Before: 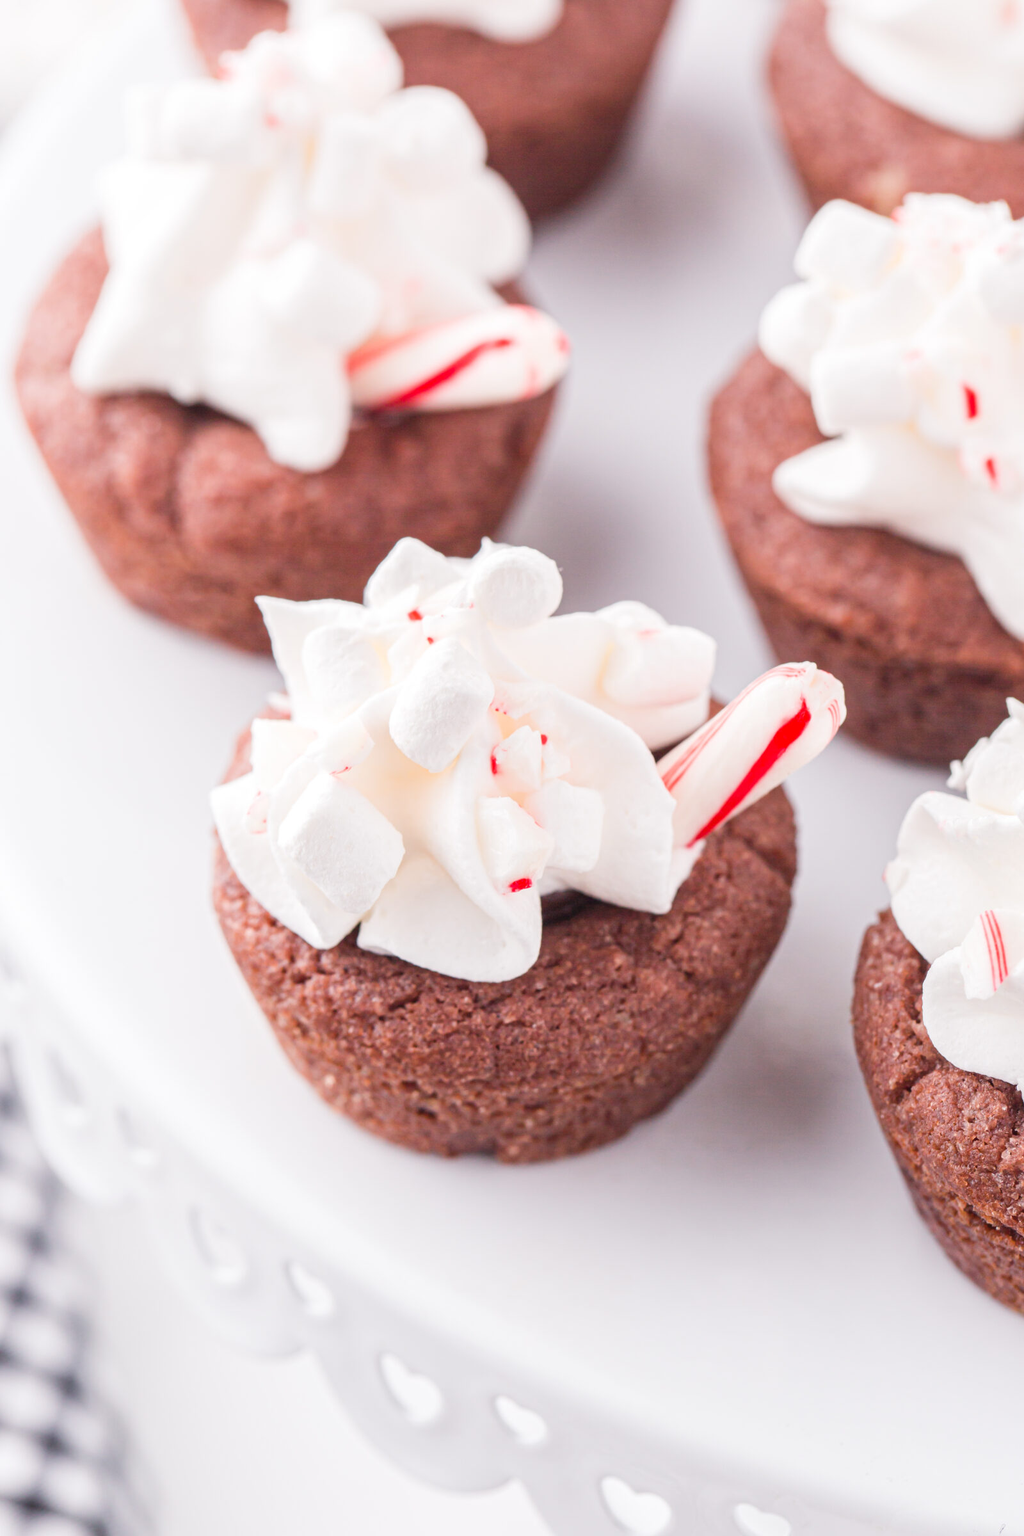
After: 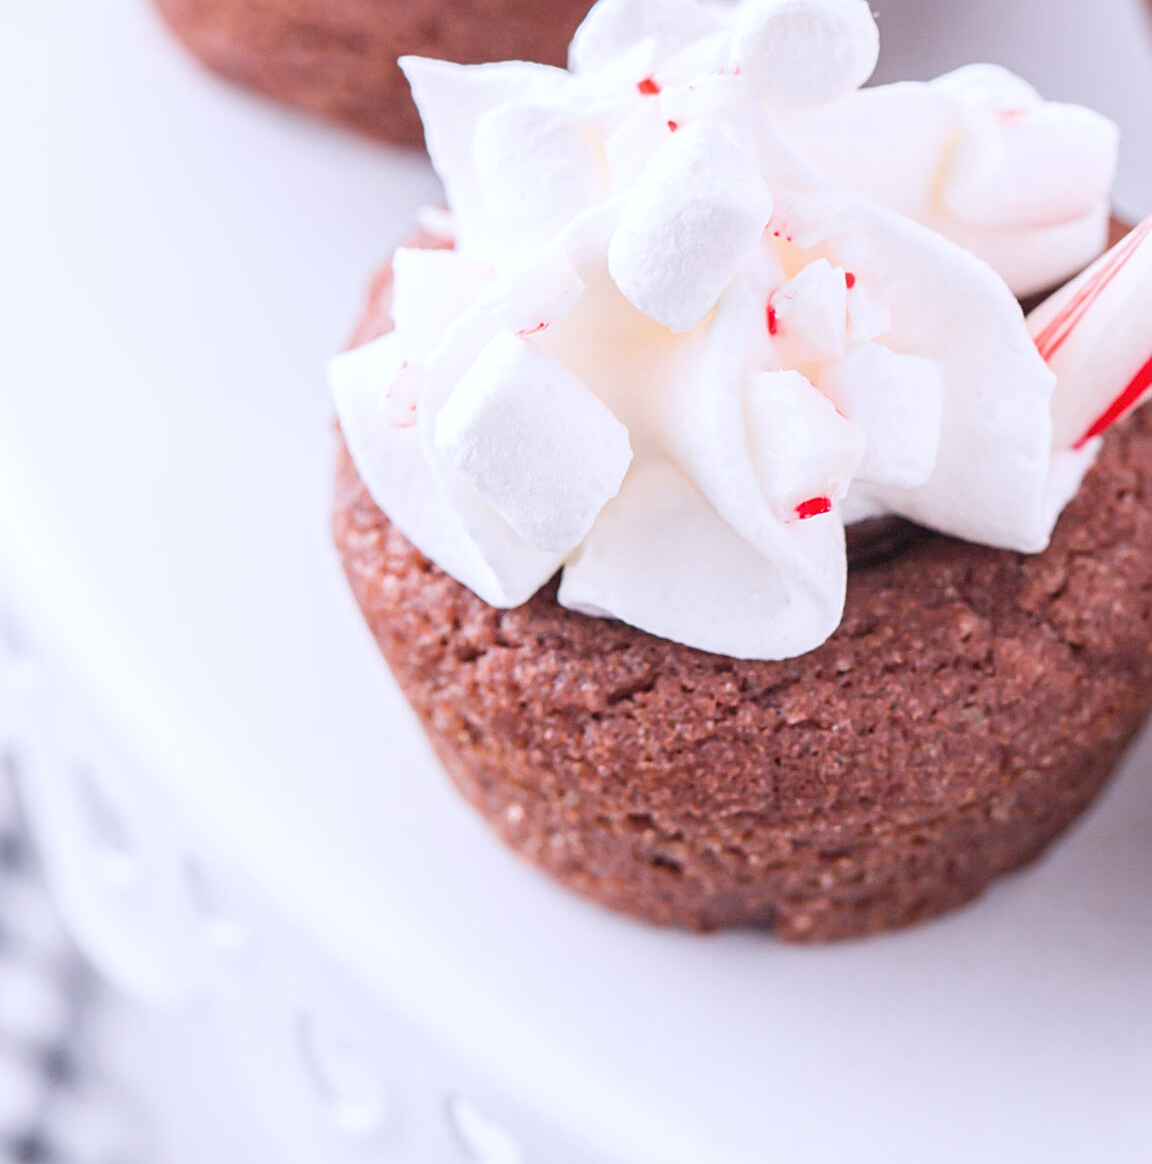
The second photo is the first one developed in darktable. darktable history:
sharpen: on, module defaults
color calibration: illuminant as shot in camera, x 0.358, y 0.373, temperature 4628.91 K
crop: top 36.498%, right 27.964%, bottom 14.995%
